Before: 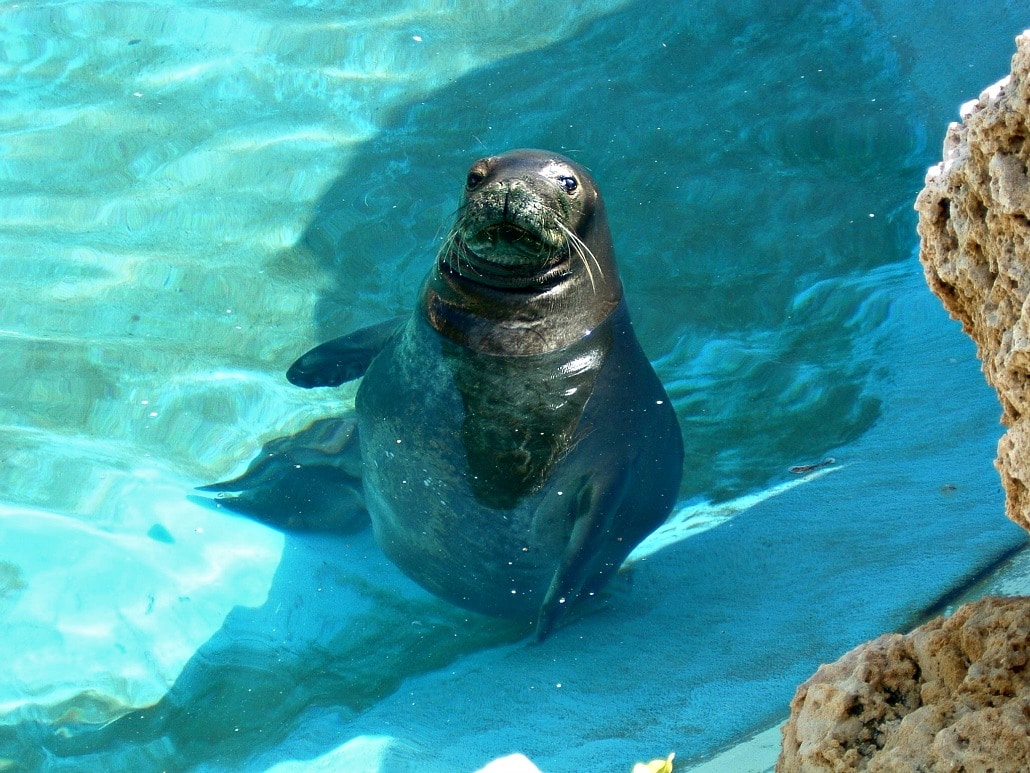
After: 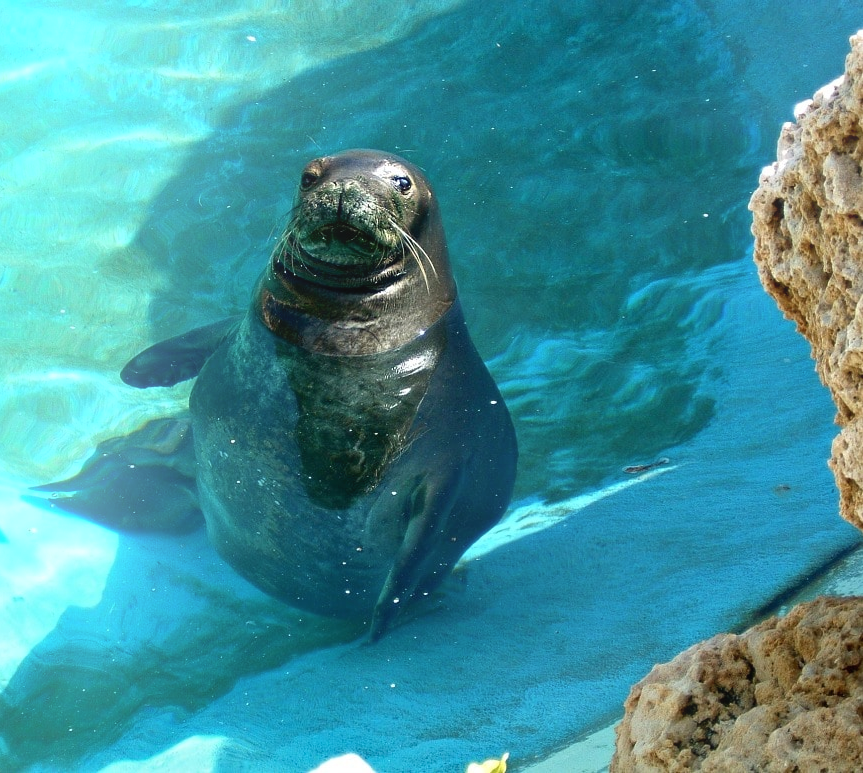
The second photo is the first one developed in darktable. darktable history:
crop: left 16.145%
shadows and highlights: low approximation 0.01, soften with gaussian
bloom: threshold 82.5%, strength 16.25%
